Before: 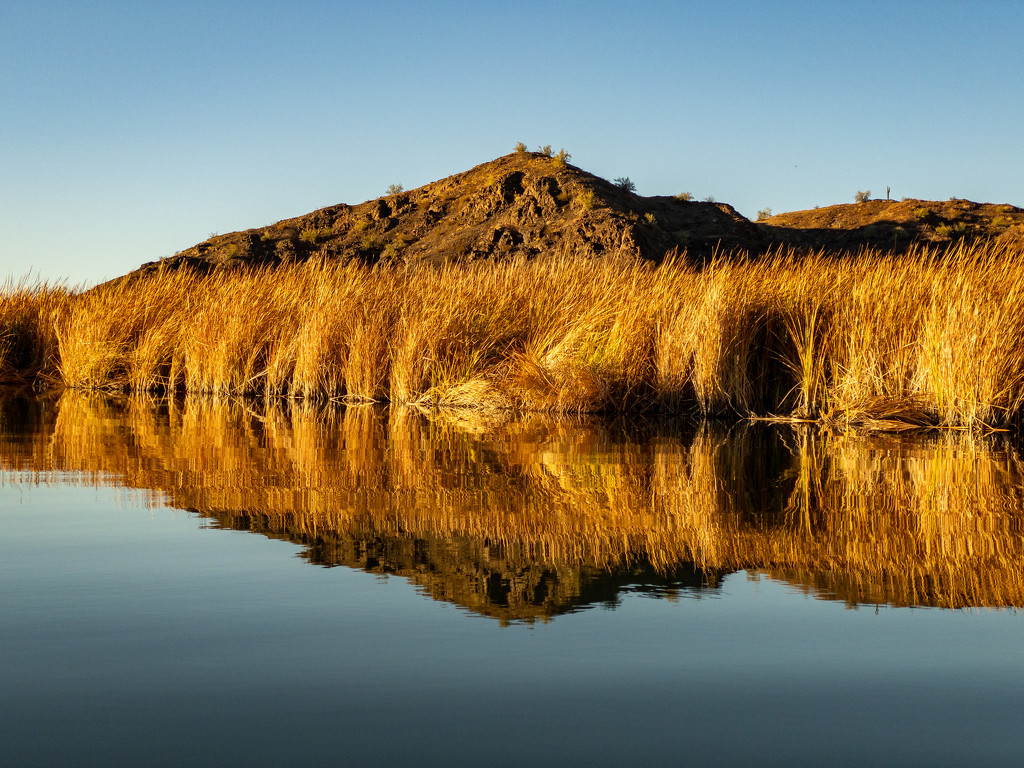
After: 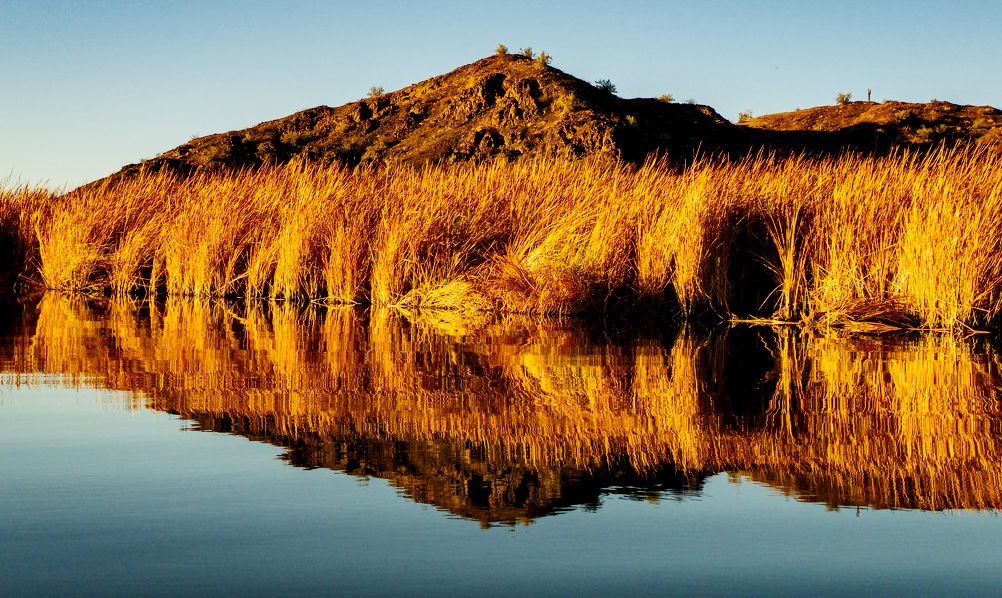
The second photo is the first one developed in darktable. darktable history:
shadows and highlights: shadows 43.65, white point adjustment -1.51, soften with gaussian
color balance rgb: power › chroma 0.252%, power › hue 61.67°, perceptual saturation grading › global saturation 13.126%
tone curve: curves: ch0 [(0.021, 0) (0.104, 0.052) (0.496, 0.526) (0.737, 0.783) (1, 1)], preserve colors none
contrast brightness saturation: contrast 0.148, brightness -0.013, saturation 0.1
filmic rgb: black relative exposure -11.31 EV, white relative exposure 3.25 EV, hardness 6.84
crop and rotate: left 1.875%, top 12.837%, right 0.203%, bottom 9.237%
